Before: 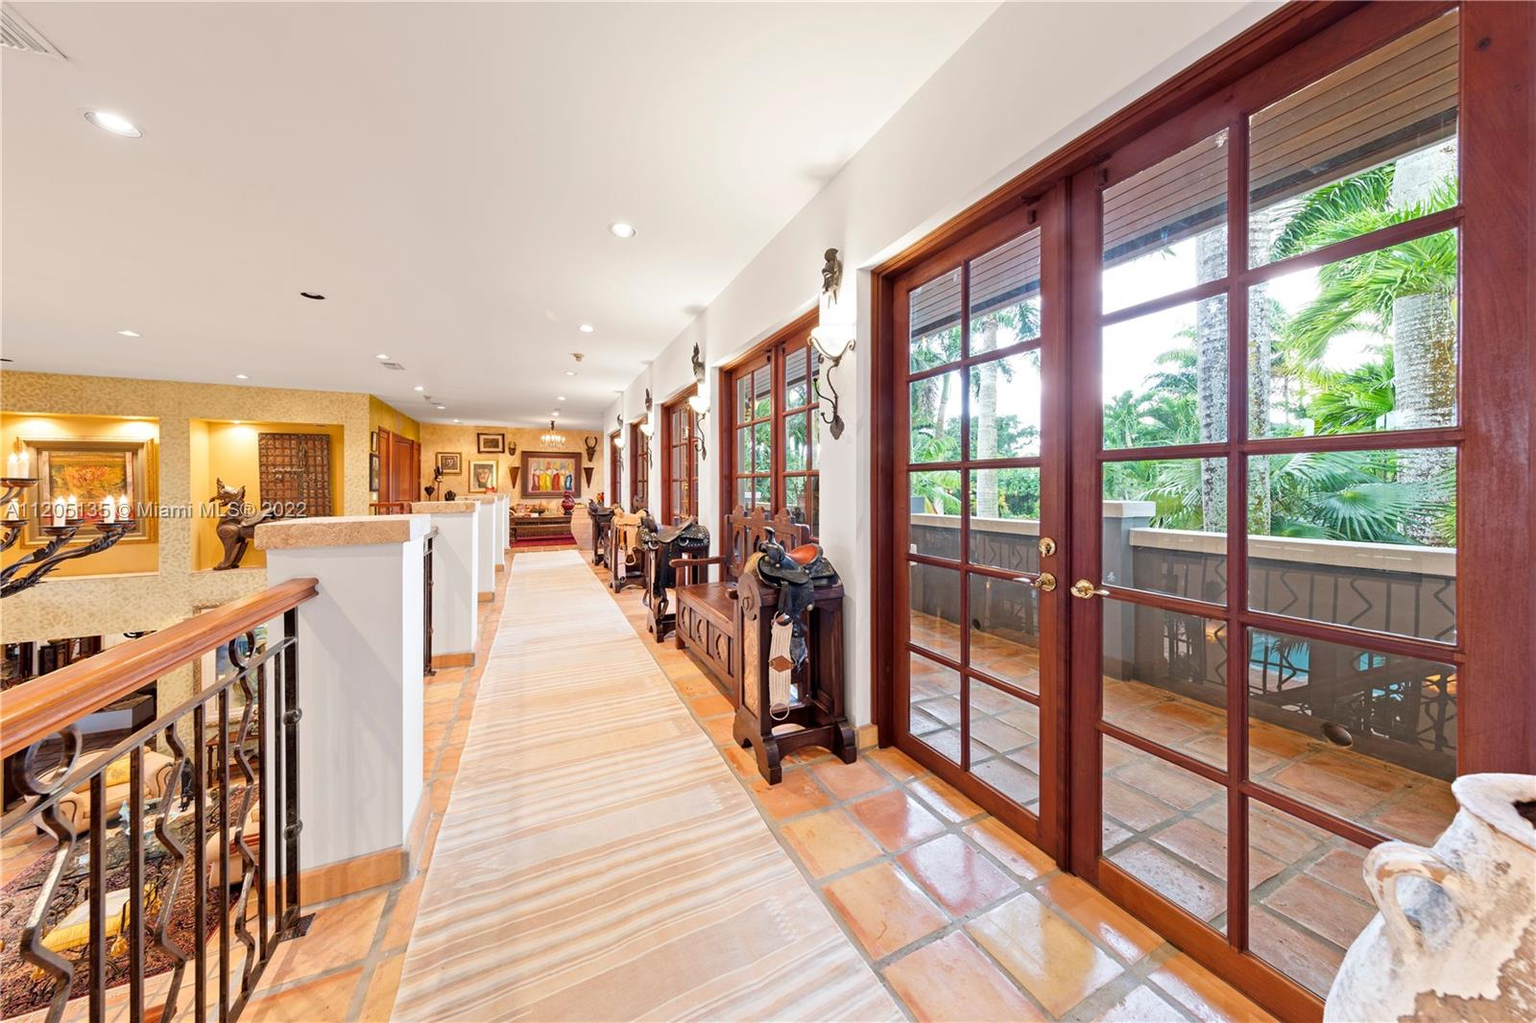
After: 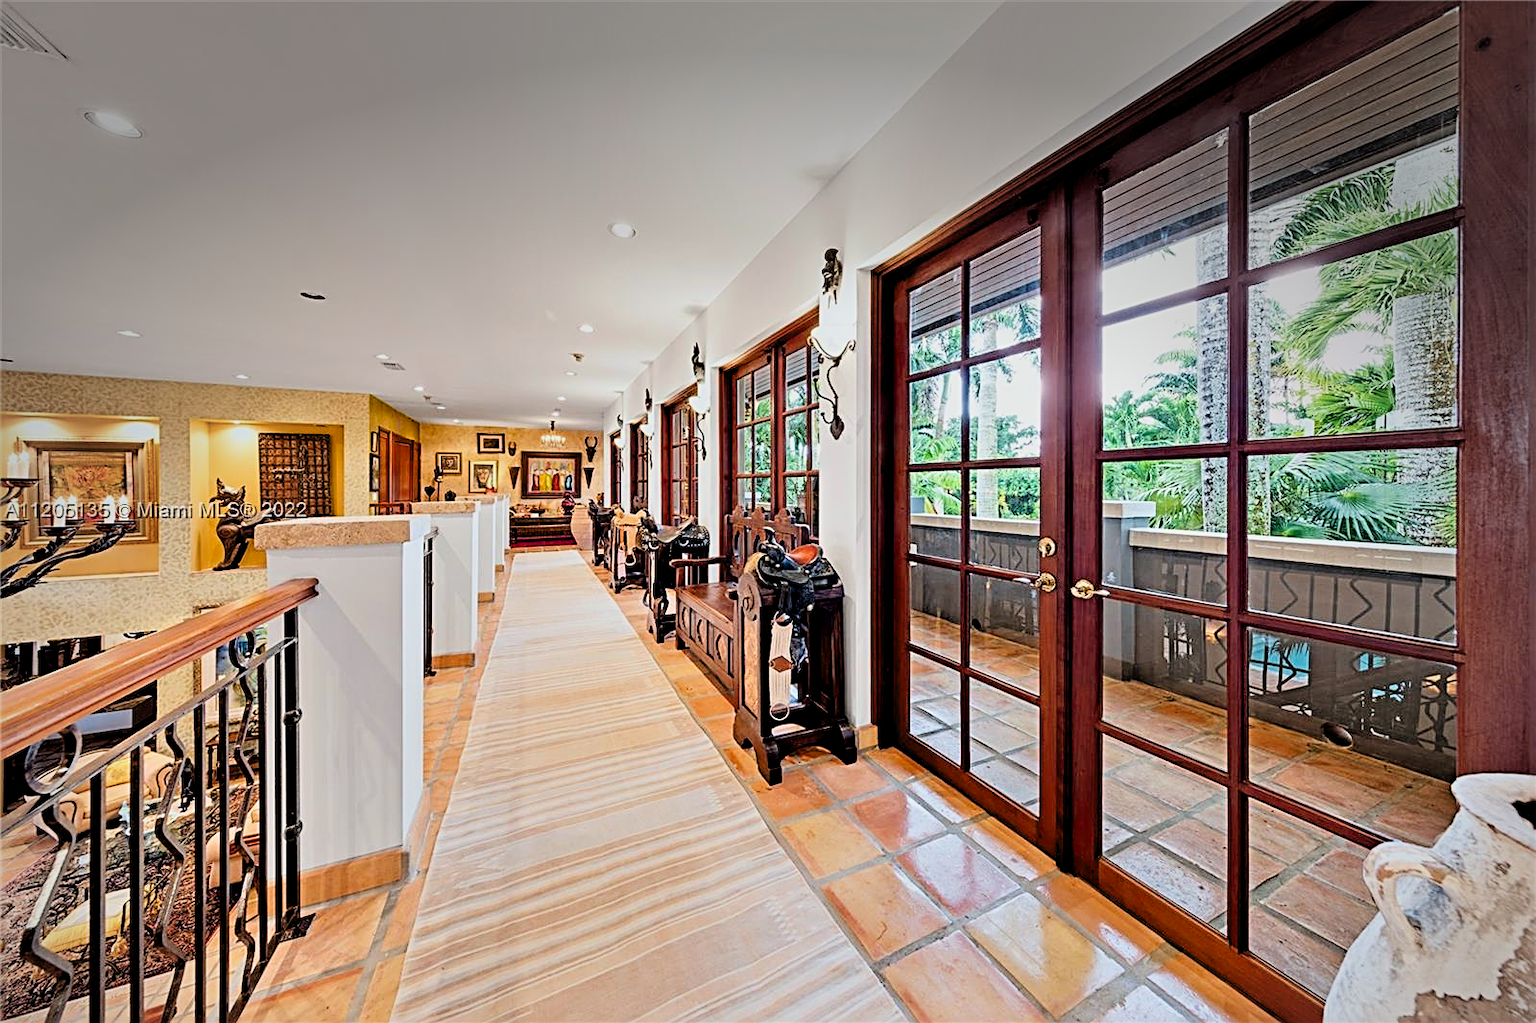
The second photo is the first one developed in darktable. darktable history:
vignetting: fall-off start 78.96%, center (-0.024, 0.398), width/height ratio 1.328, unbound false
sharpen: radius 2.676, amount 0.667
contrast equalizer: octaves 7, y [[0.6 ×6], [0.55 ×6], [0 ×6], [0 ×6], [0 ×6]]
filmic rgb: black relative exposure -7.71 EV, white relative exposure 4.44 EV, hardness 3.76, latitude 38.58%, contrast 0.98, highlights saturation mix 9.18%, shadows ↔ highlights balance 3.87%, color science v6 (2022)
